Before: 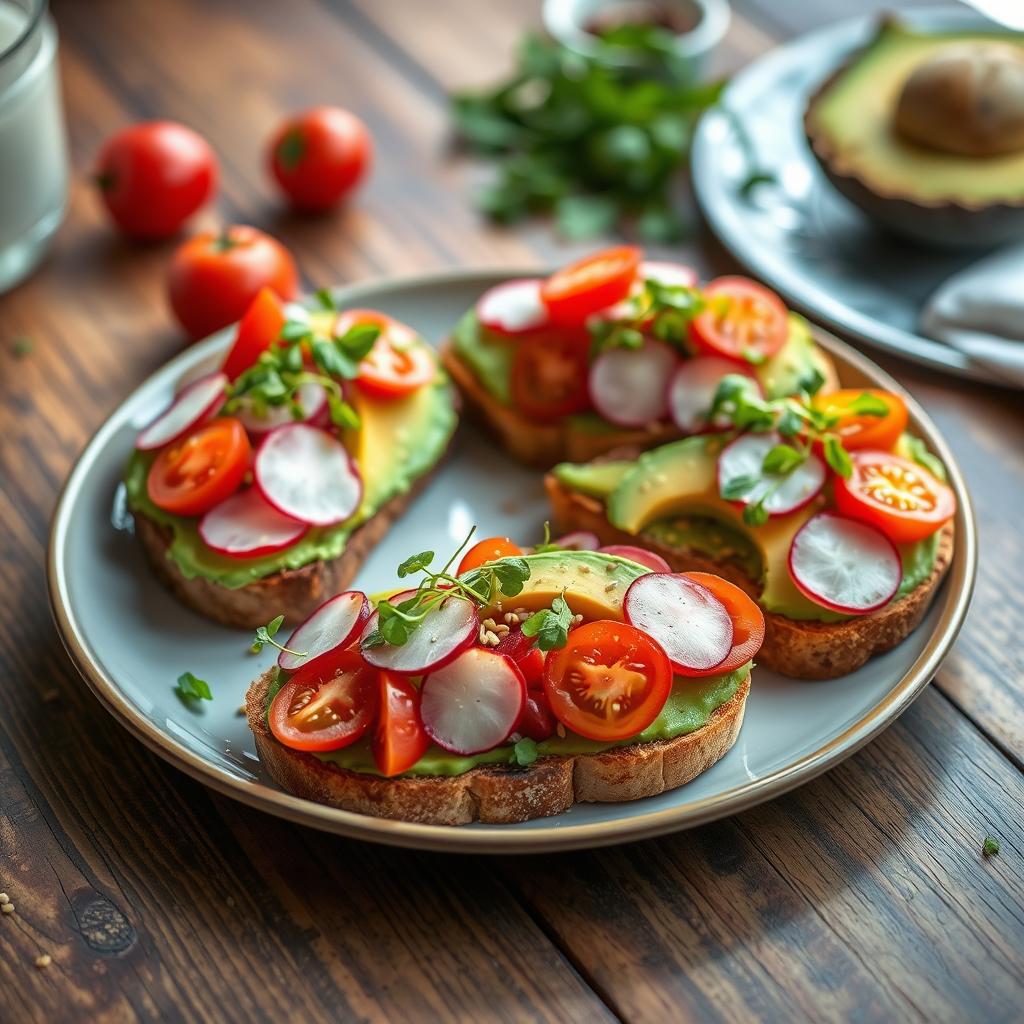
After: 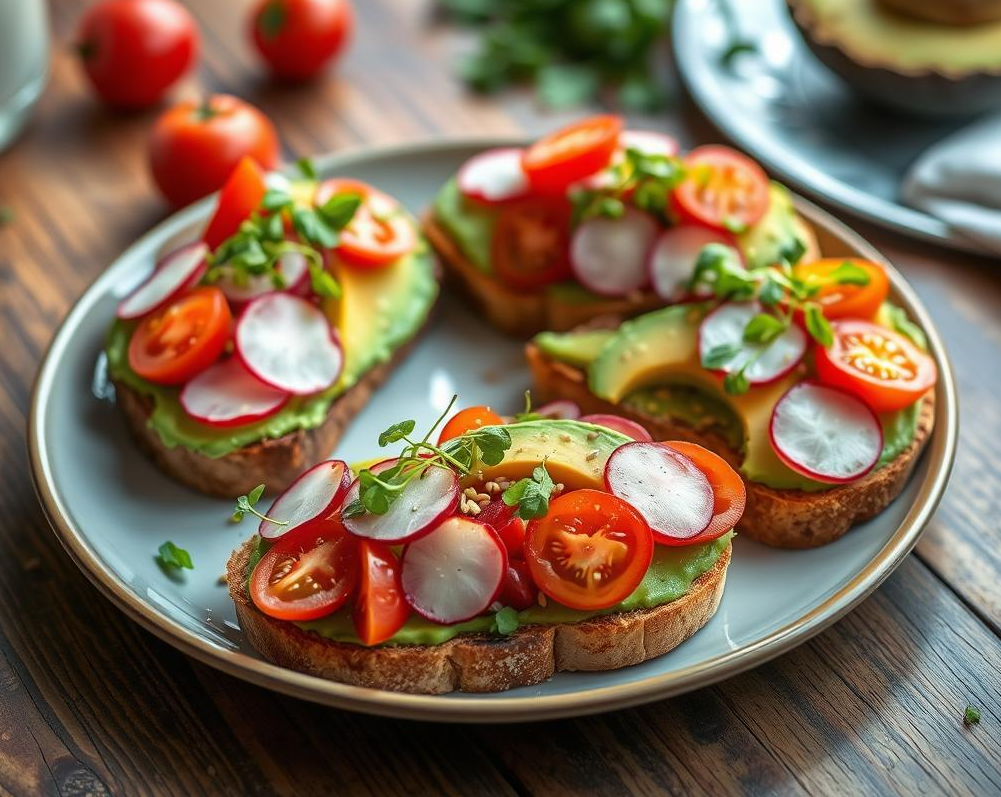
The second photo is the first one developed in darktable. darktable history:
crop and rotate: left 1.942%, top 12.88%, right 0.218%, bottom 9.277%
